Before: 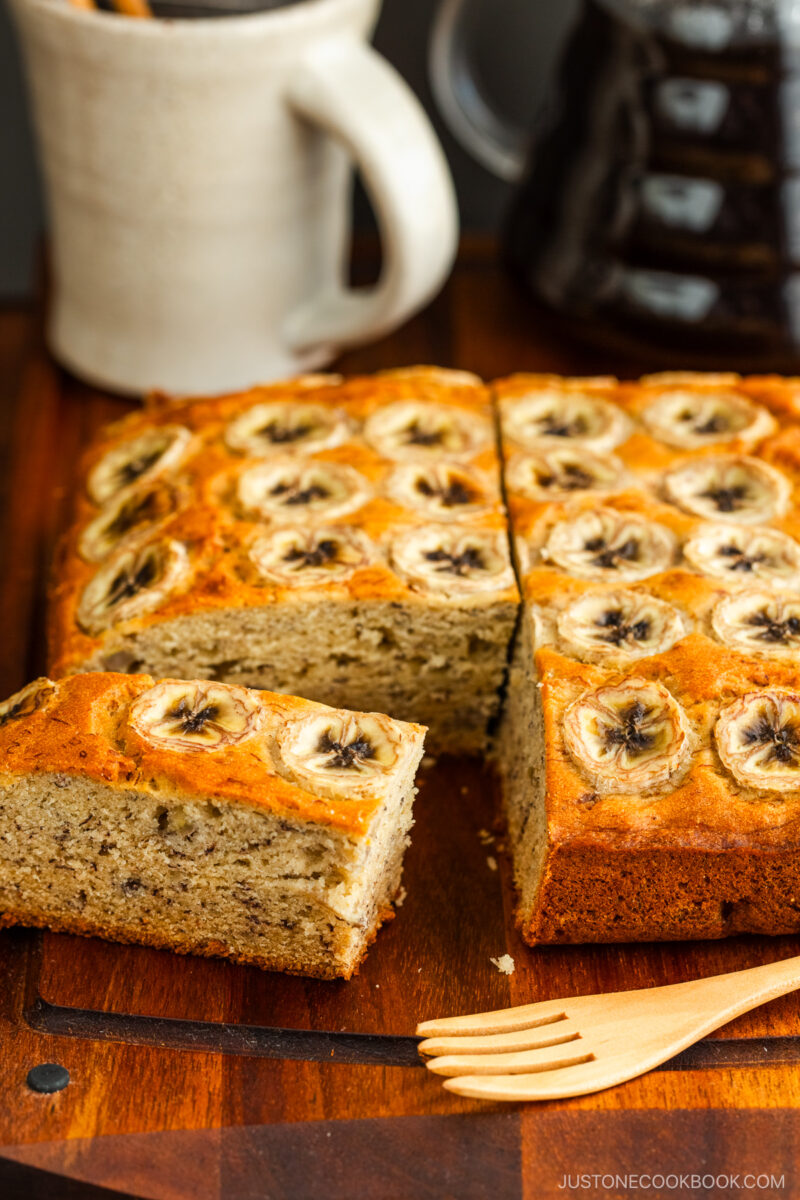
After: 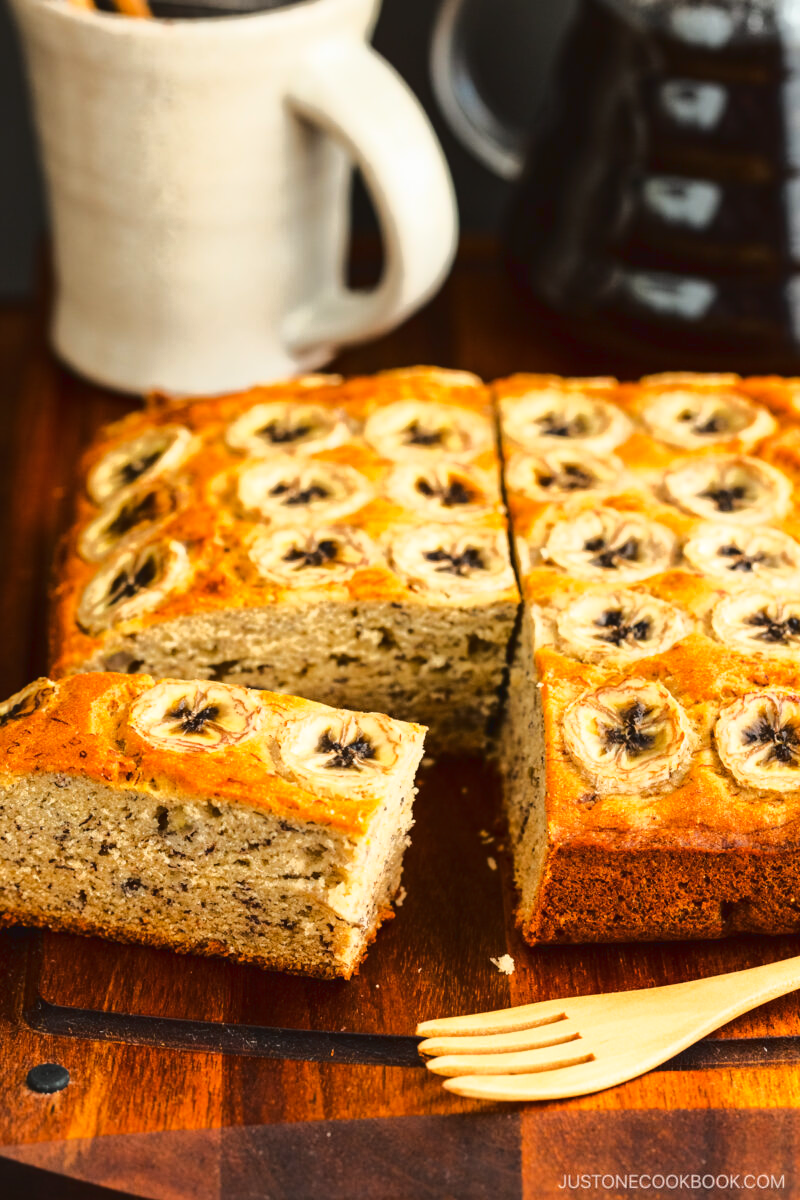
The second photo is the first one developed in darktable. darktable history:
tone curve: curves: ch0 [(0, 0.039) (0.194, 0.159) (0.469, 0.544) (0.693, 0.77) (0.751, 0.871) (1, 1)]; ch1 [(0, 0) (0.508, 0.506) (0.547, 0.563) (0.592, 0.631) (0.715, 0.706) (1, 1)]; ch2 [(0, 0) (0.243, 0.175) (0.362, 0.301) (0.492, 0.515) (0.544, 0.557) (0.595, 0.612) (0.631, 0.641) (1, 1)], color space Lab, linked channels, preserve colors none
